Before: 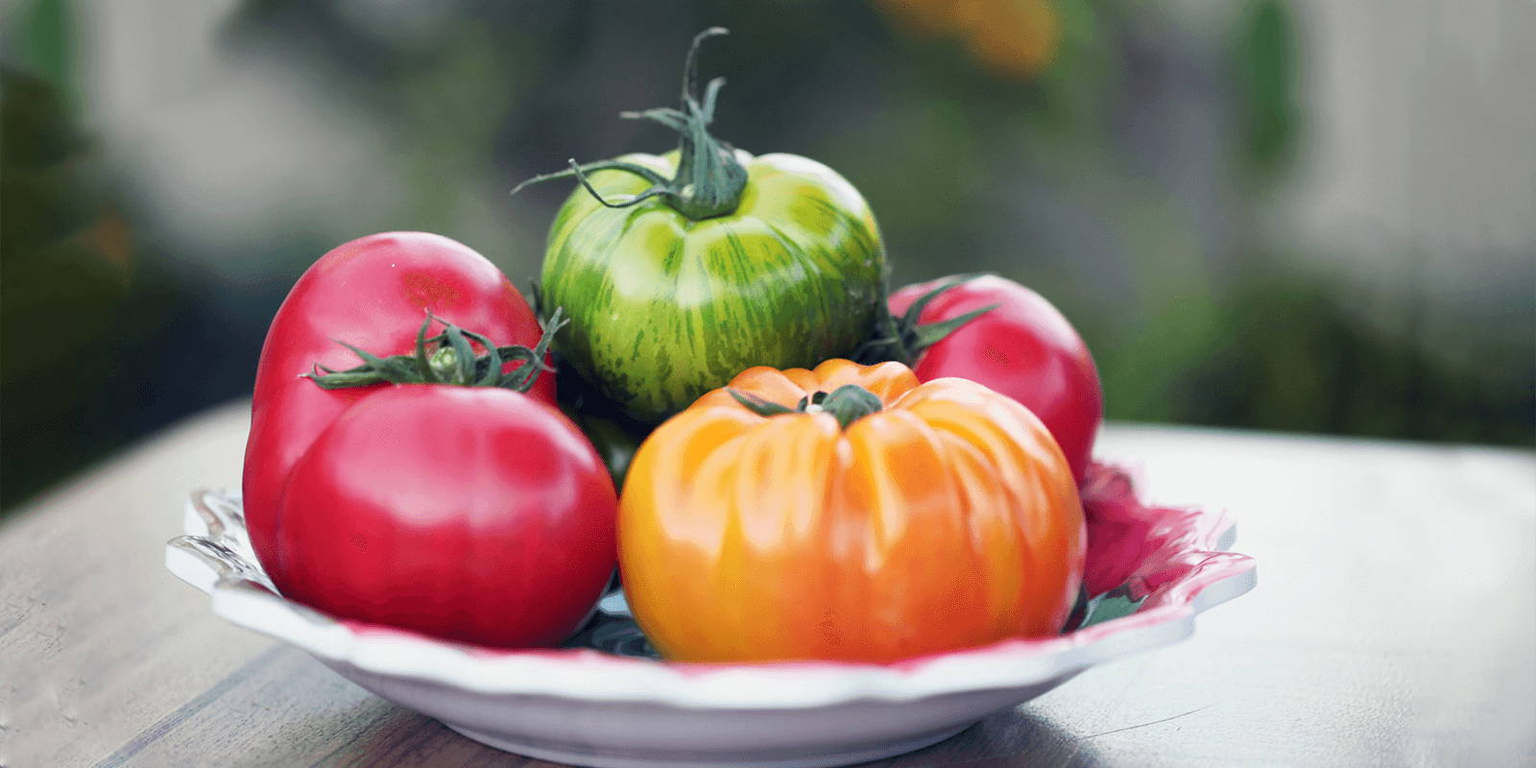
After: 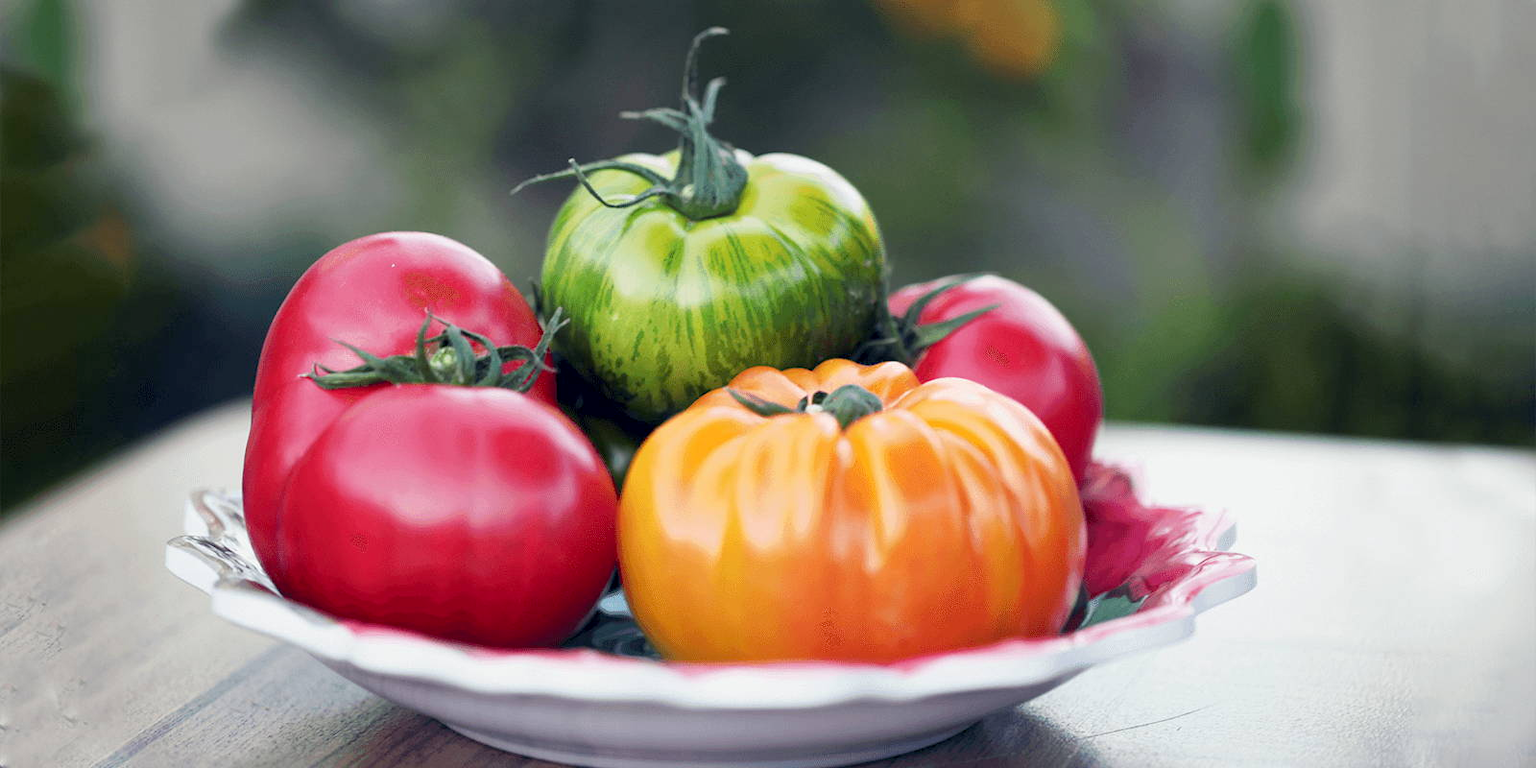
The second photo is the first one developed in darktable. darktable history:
exposure: black level correction 0.004, exposure 0.016 EV, compensate exposure bias true, compensate highlight preservation false
